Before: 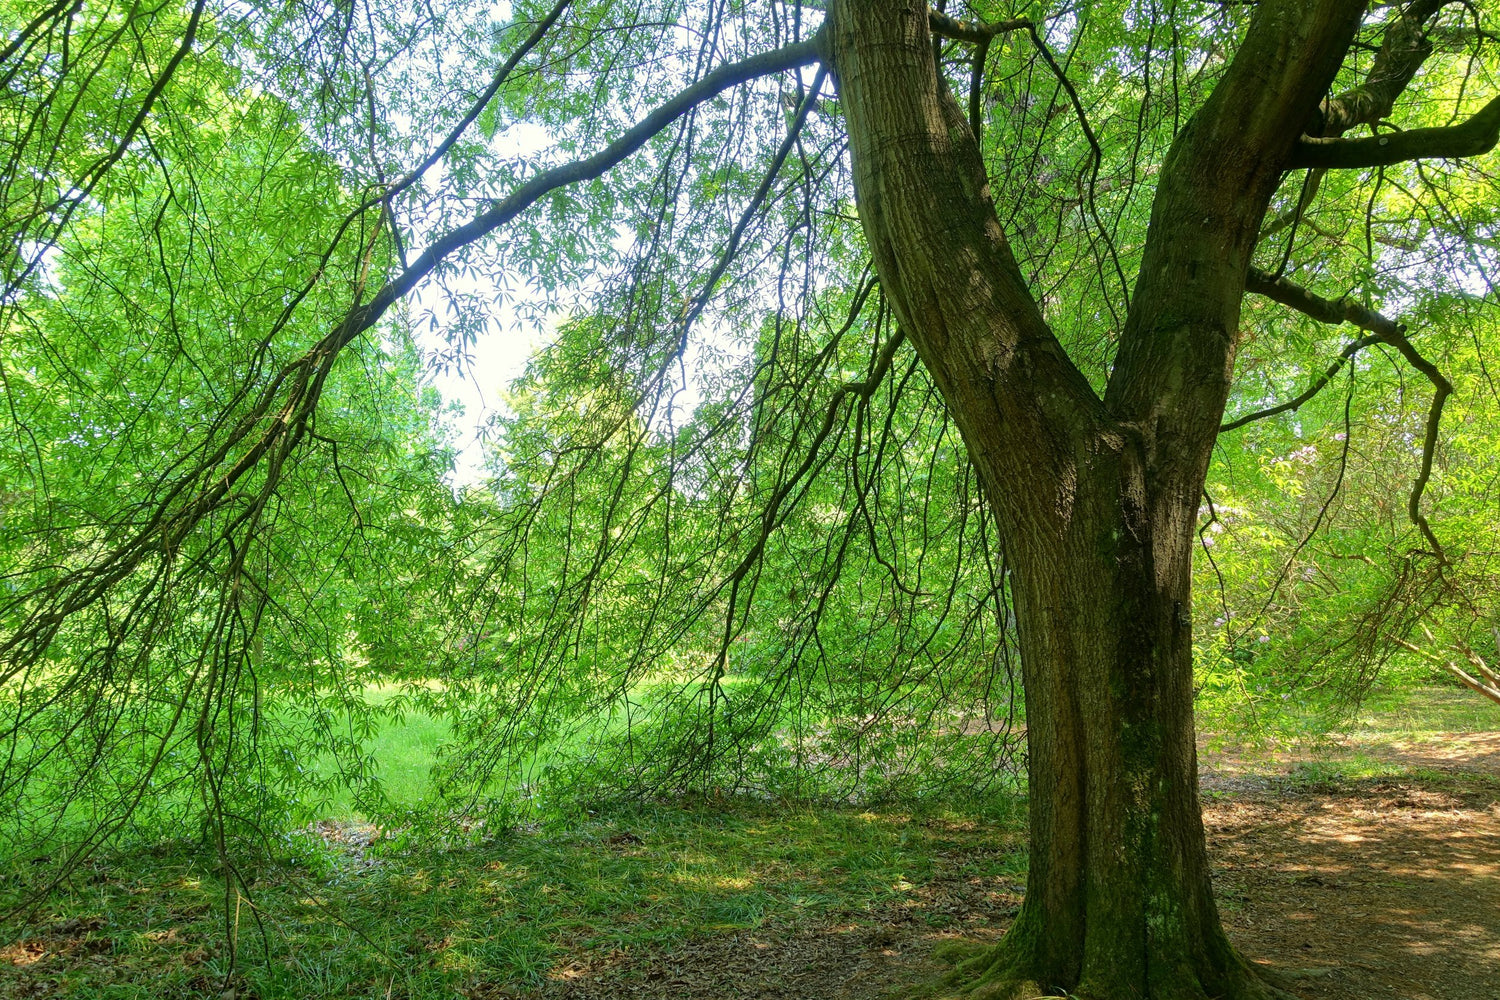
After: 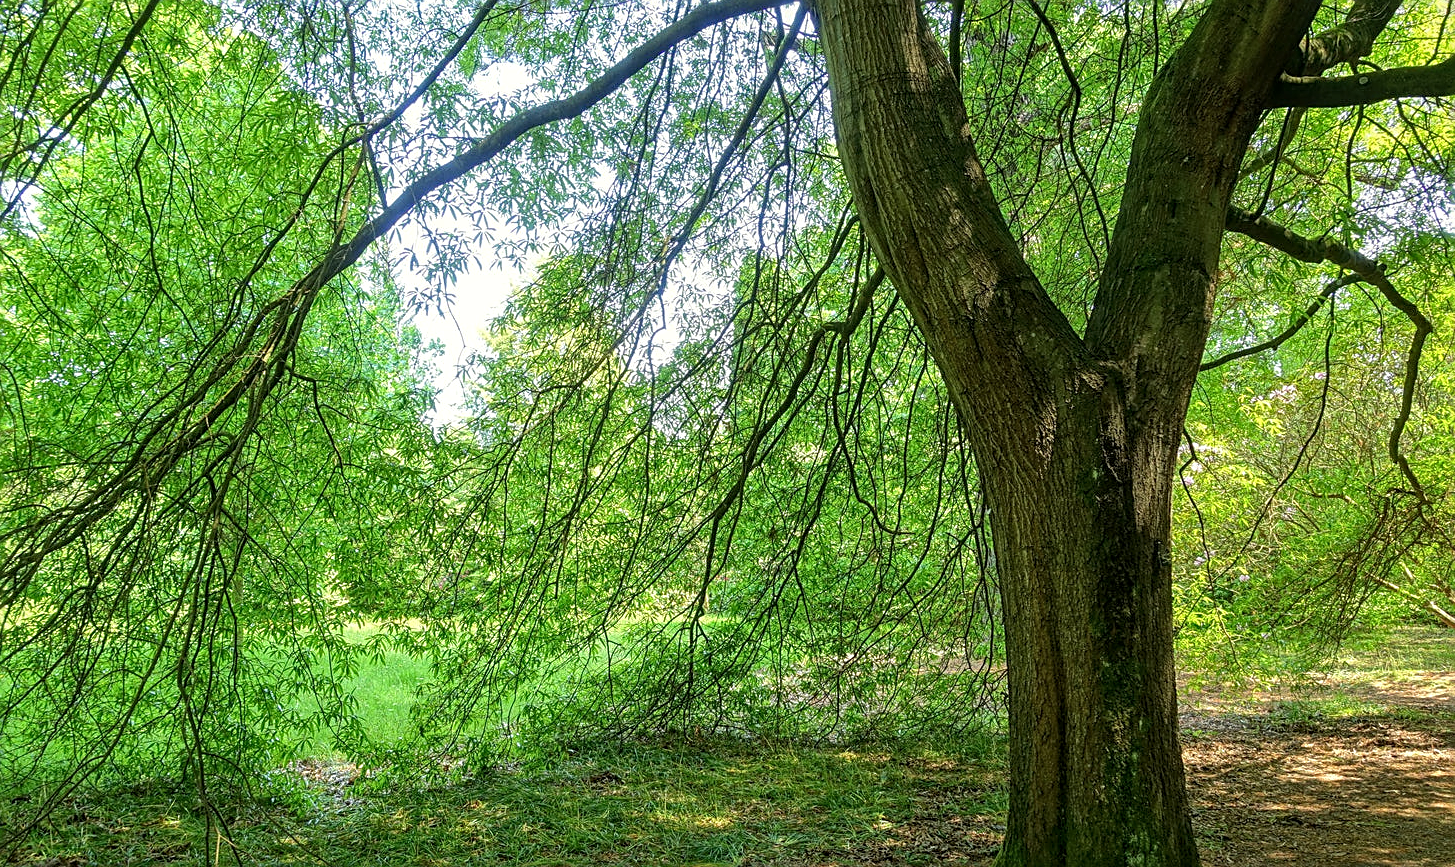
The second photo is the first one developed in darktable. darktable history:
local contrast: detail 130%
sharpen: amount 0.576
crop: left 1.373%, top 6.115%, right 1.62%, bottom 7.166%
